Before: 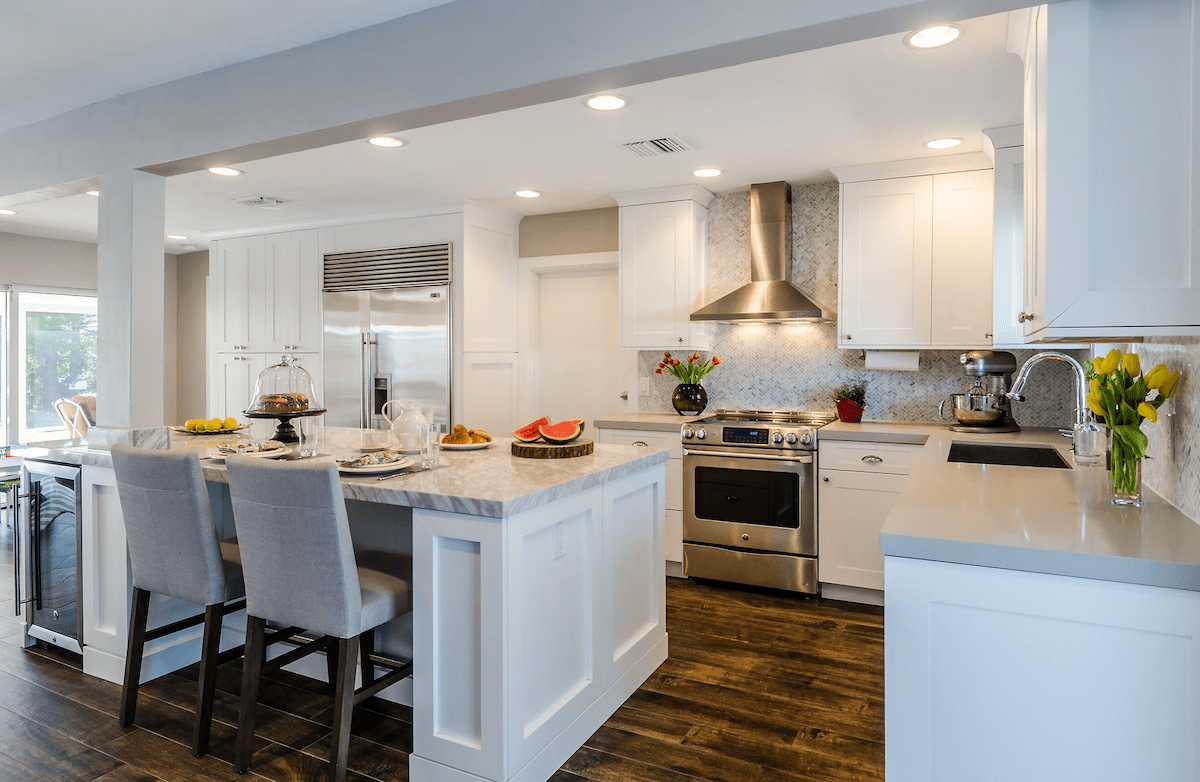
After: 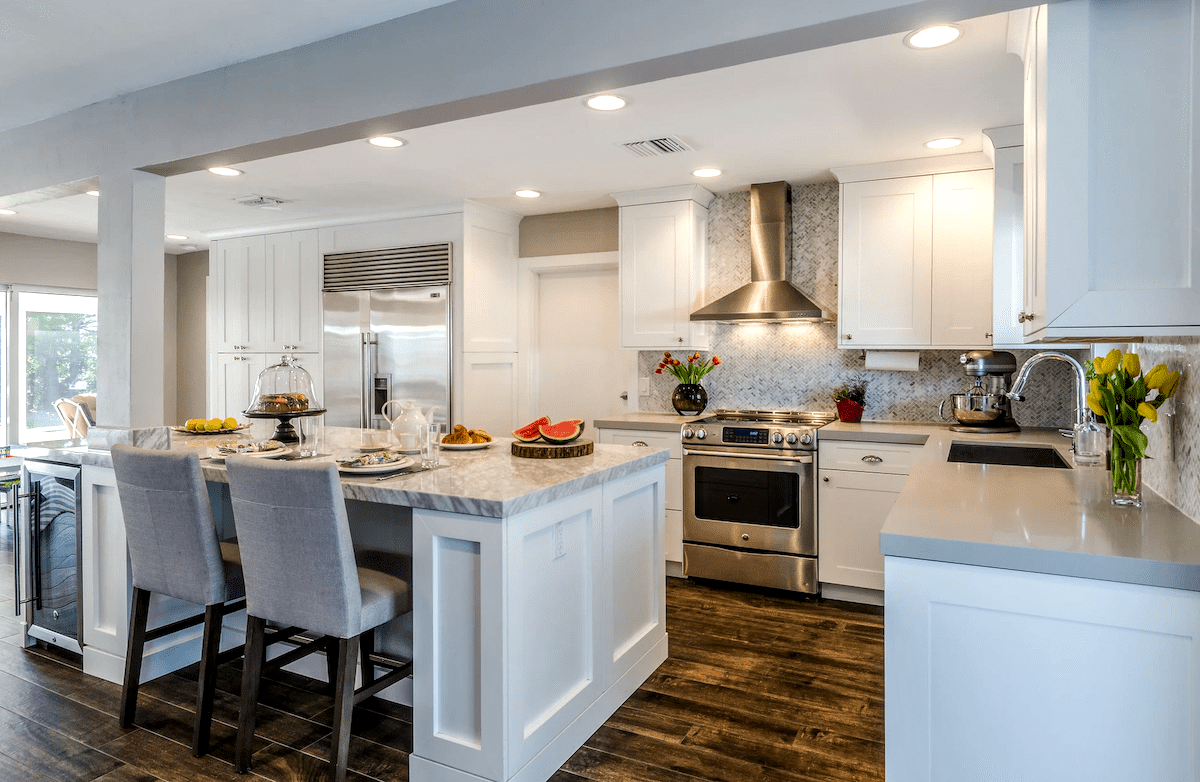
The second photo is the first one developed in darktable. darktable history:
local contrast: highlights 62%, detail 143%, midtone range 0.423
